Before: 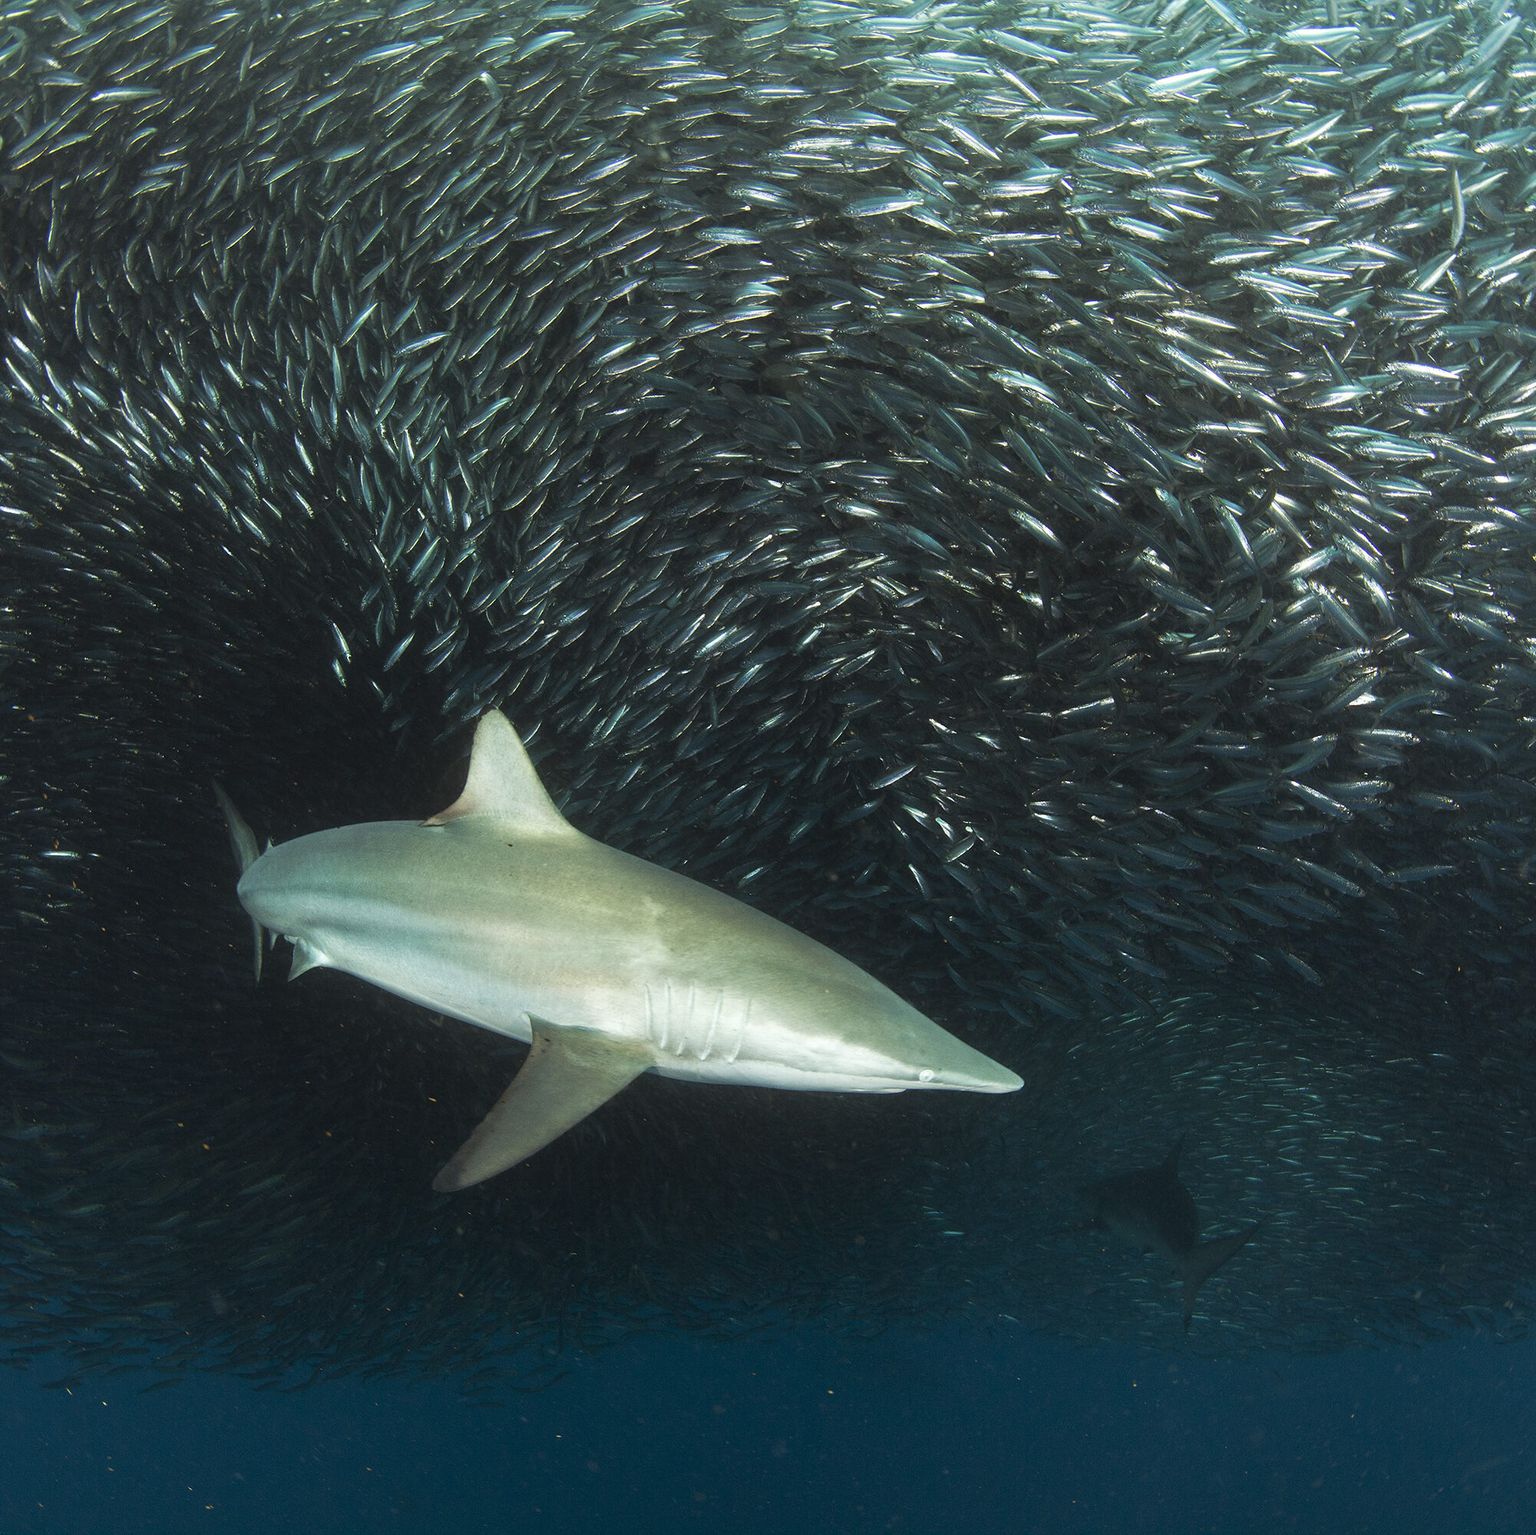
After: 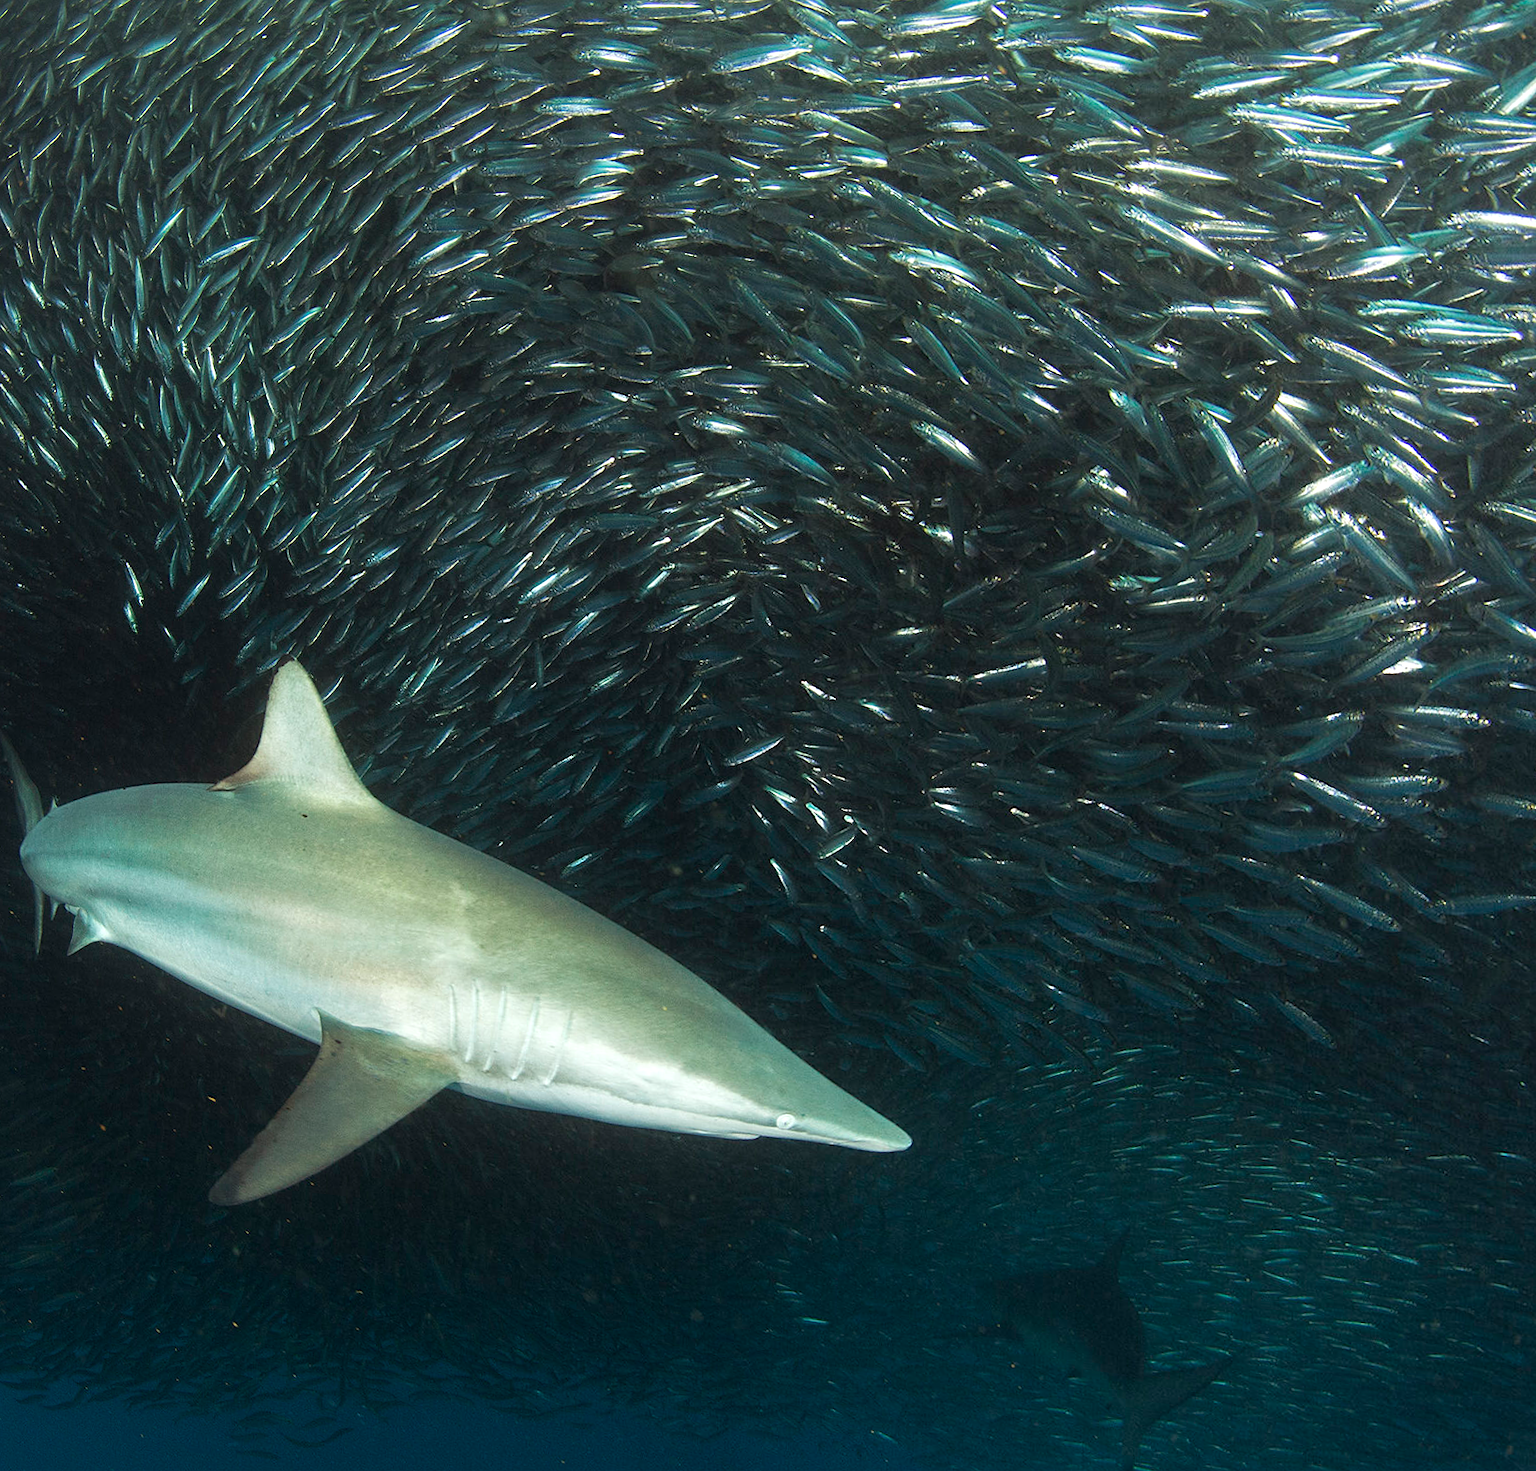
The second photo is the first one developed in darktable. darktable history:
rotate and perspective: rotation 1.69°, lens shift (vertical) -0.023, lens shift (horizontal) -0.291, crop left 0.025, crop right 0.988, crop top 0.092, crop bottom 0.842
exposure: exposure 0.127 EV, compensate highlight preservation false
crop: left 9.807%, top 6.259%, right 7.334%, bottom 2.177%
sharpen: amount 0.2
